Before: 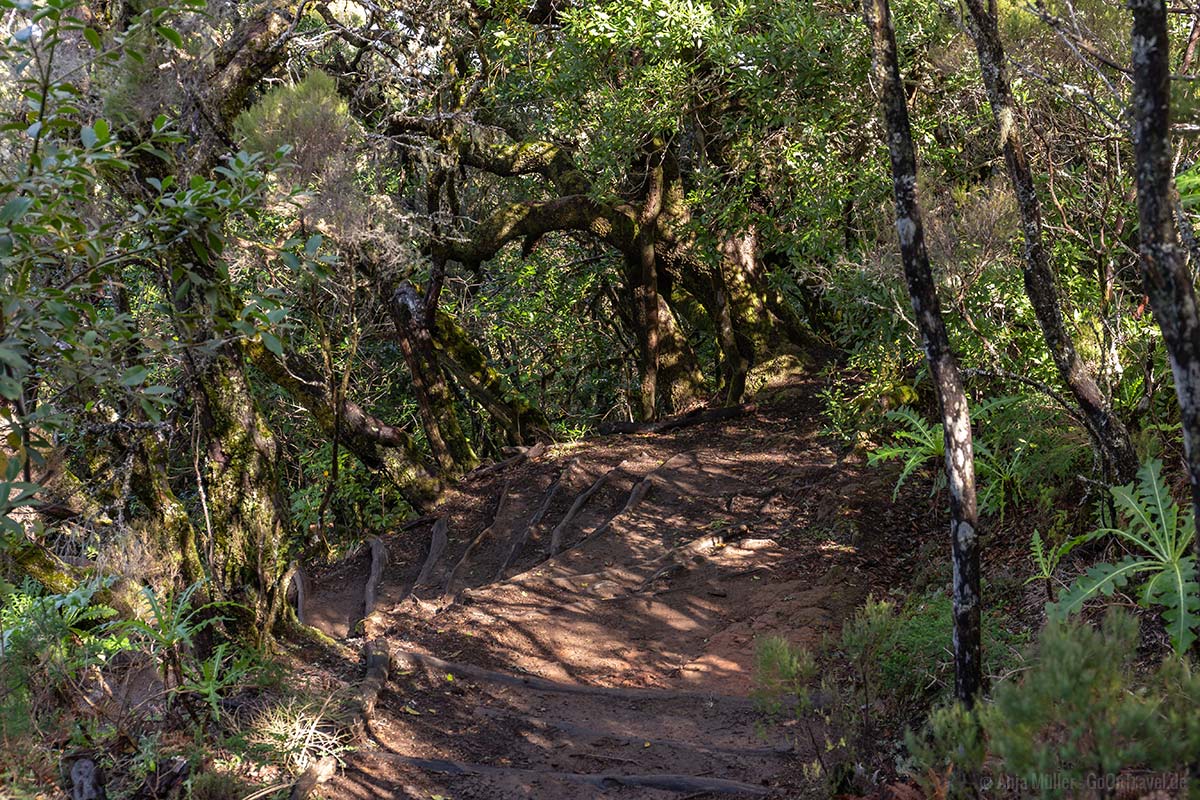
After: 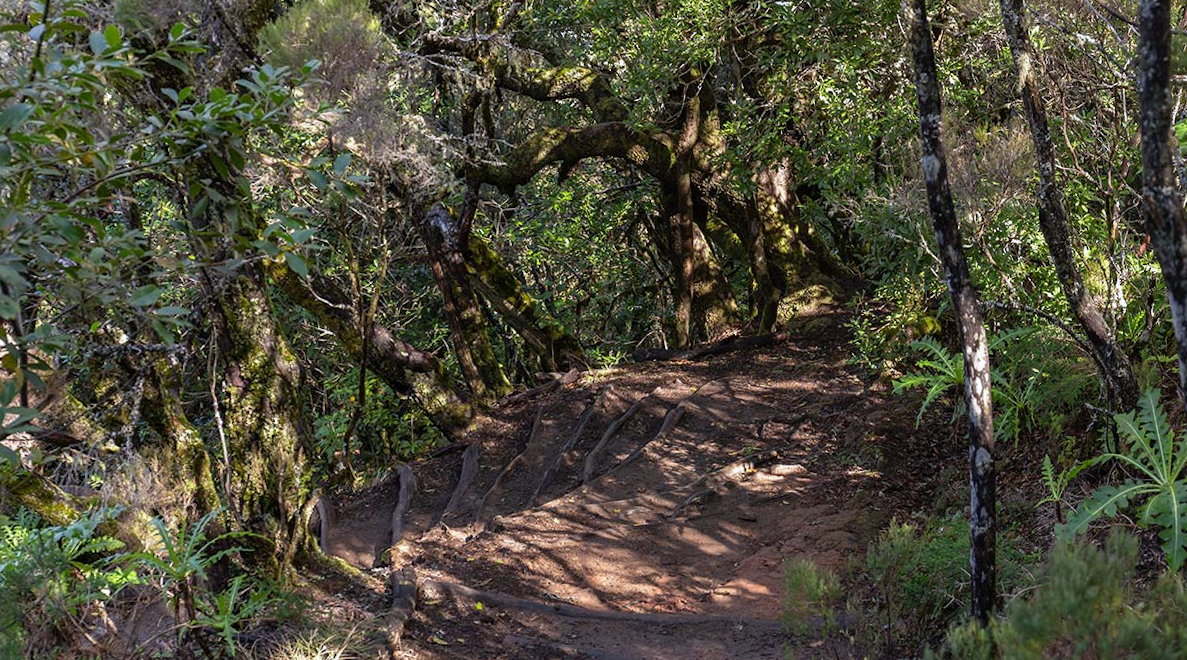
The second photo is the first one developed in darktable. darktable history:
rotate and perspective: rotation 0.679°, lens shift (horizontal) 0.136, crop left 0.009, crop right 0.991, crop top 0.078, crop bottom 0.95
crop and rotate: top 5.609%, bottom 5.609%
white balance: red 0.98, blue 1.034
